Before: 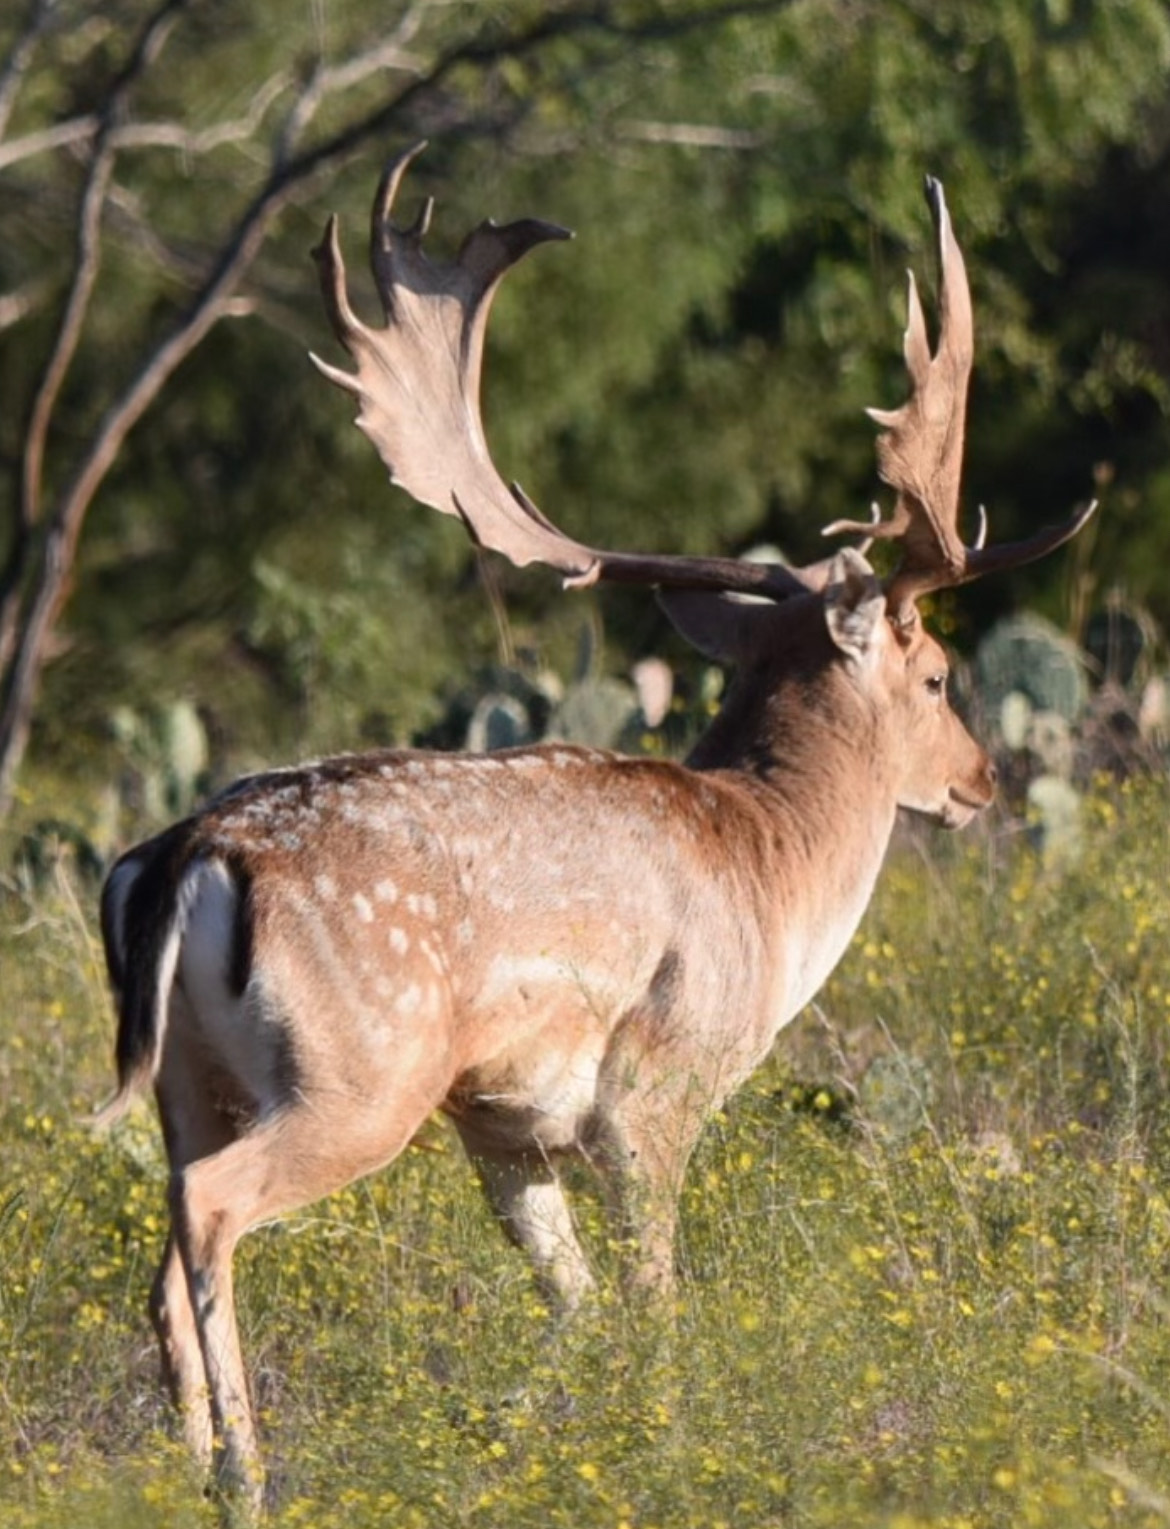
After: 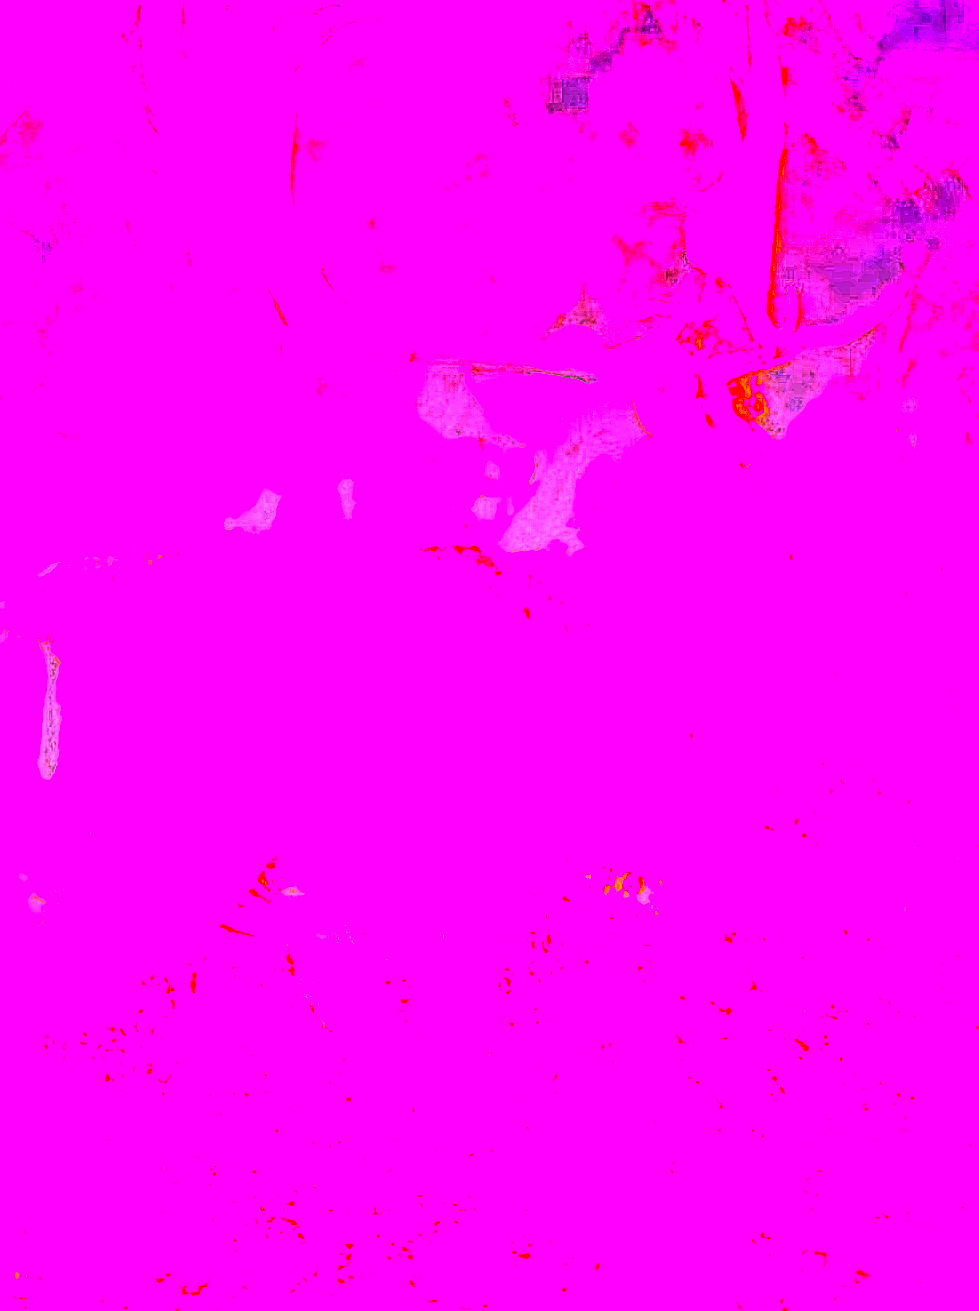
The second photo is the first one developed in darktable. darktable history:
crop: left 16.315%, top 14.246%
color balance rgb: linear chroma grading › global chroma 15%, perceptual saturation grading › global saturation 30%
white balance: red 8, blue 8
sharpen: amount 1.861
contrast brightness saturation: contrast 0.14
exposure: exposure 0.943 EV, compensate highlight preservation false
local contrast: on, module defaults
